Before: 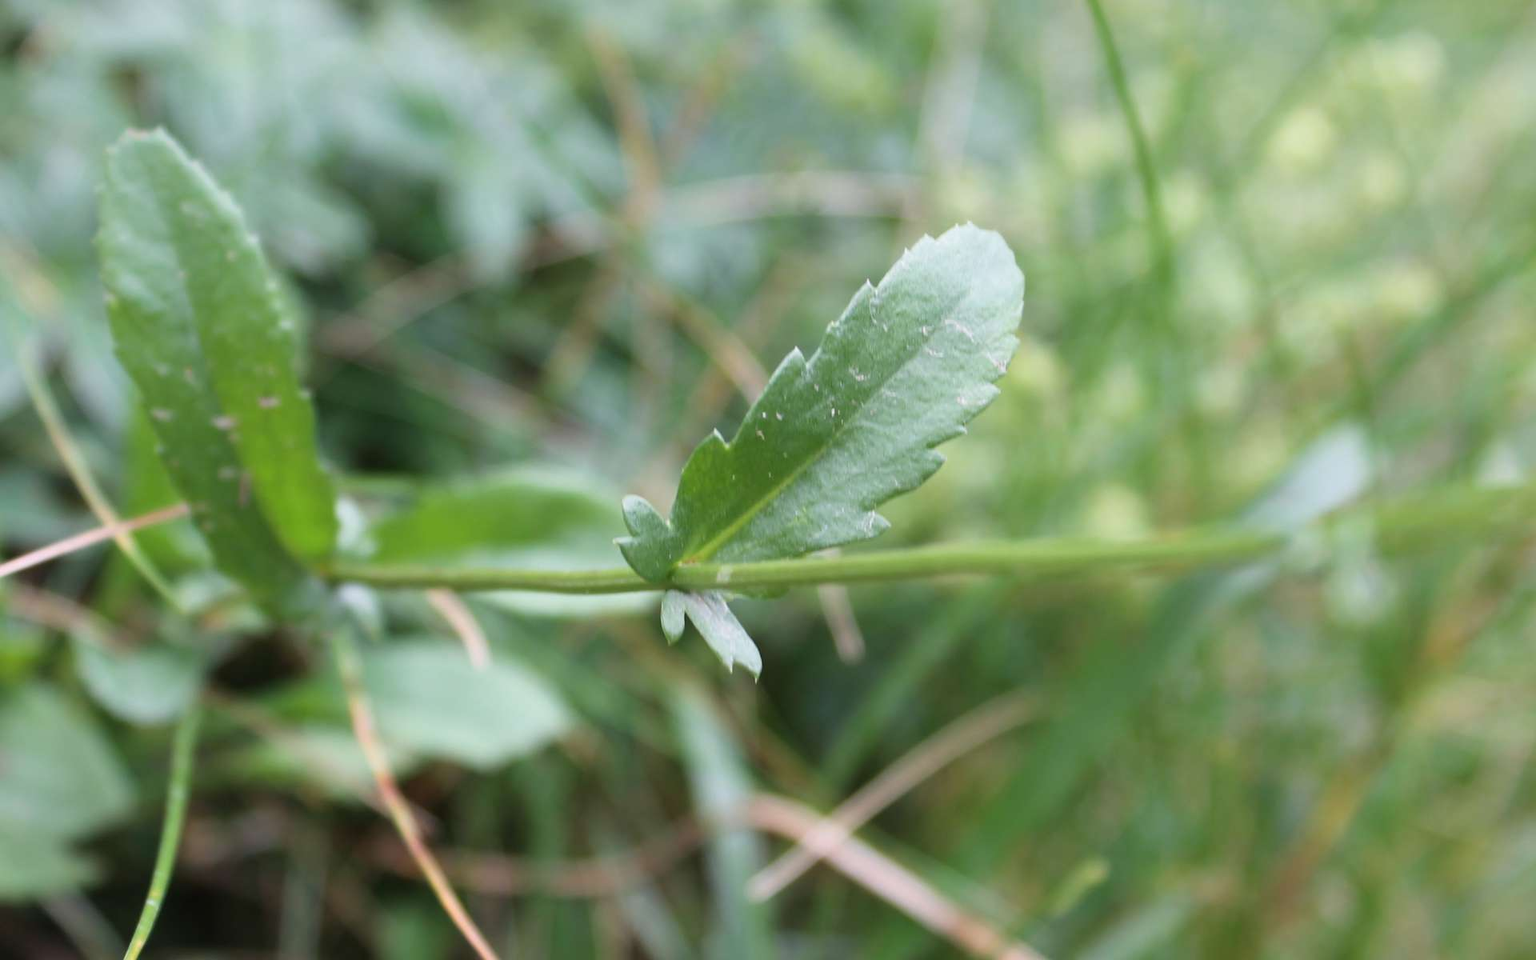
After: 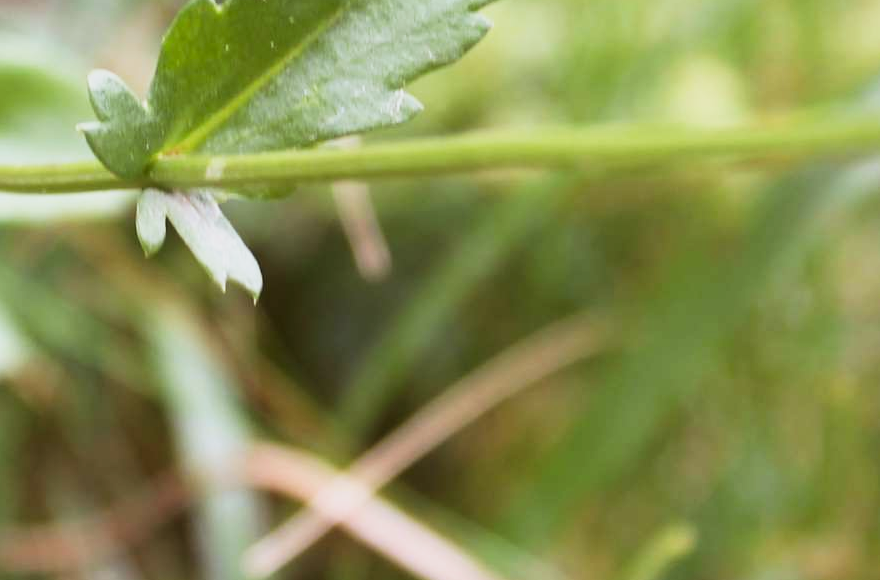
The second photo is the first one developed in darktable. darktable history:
crop: left 35.976%, top 45.819%, right 18.162%, bottom 5.807%
tone curve: curves: ch0 [(0, 0) (0.265, 0.253) (0.732, 0.751) (1, 1)], color space Lab, linked channels, preserve colors none
rgb levels: mode RGB, independent channels, levels [[0, 0.5, 1], [0, 0.521, 1], [0, 0.536, 1]]
base curve: curves: ch0 [(0, 0) (0.088, 0.125) (0.176, 0.251) (0.354, 0.501) (0.613, 0.749) (1, 0.877)], preserve colors none
